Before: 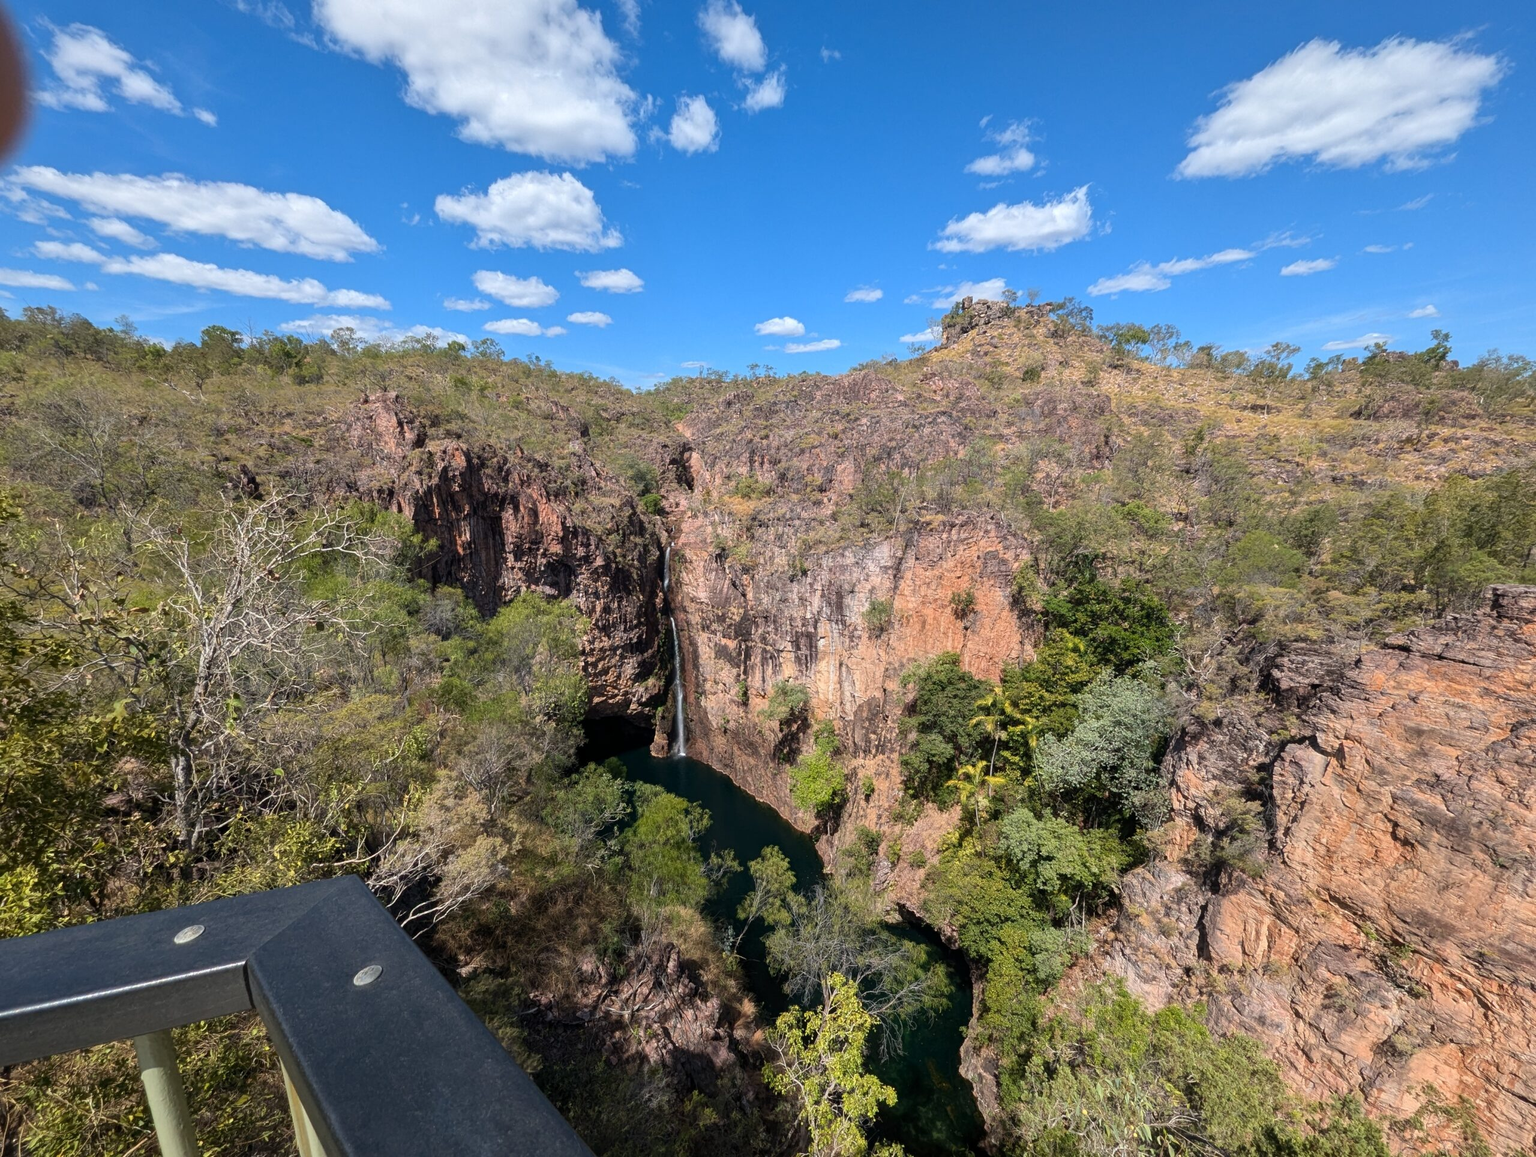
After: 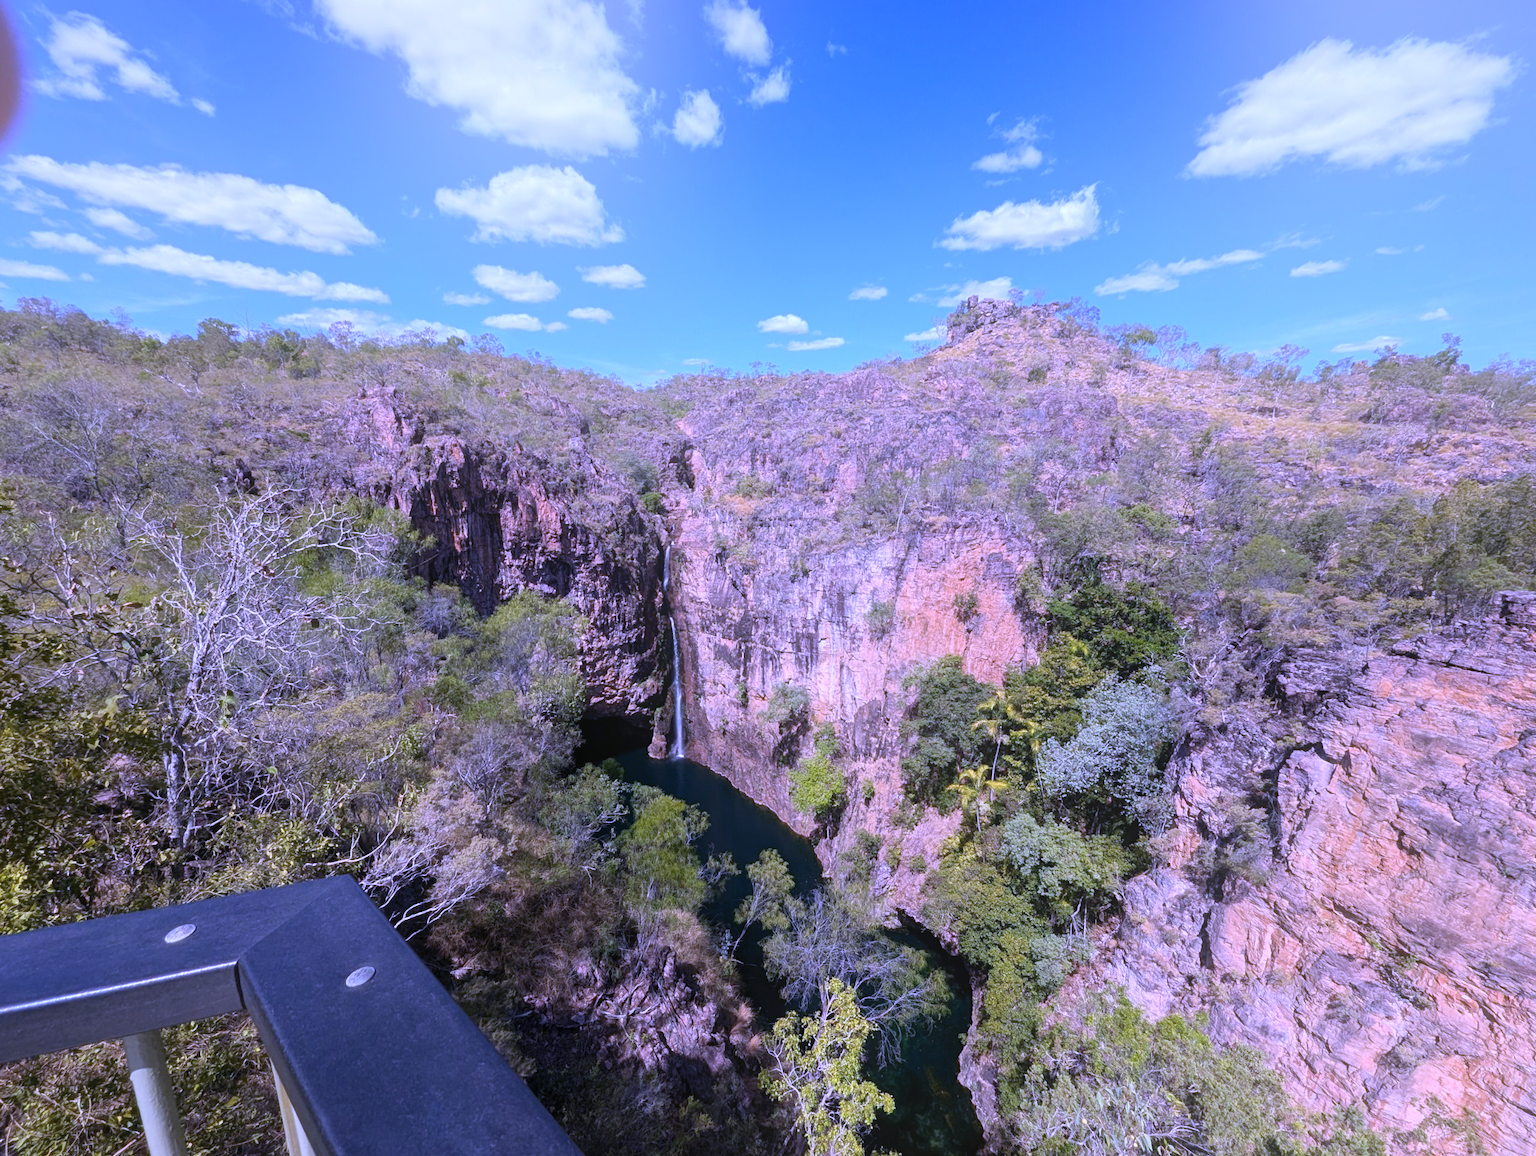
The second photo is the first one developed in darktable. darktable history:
crop and rotate: angle -0.5°
white balance: red 0.98, blue 1.61
bloom: size 40%
